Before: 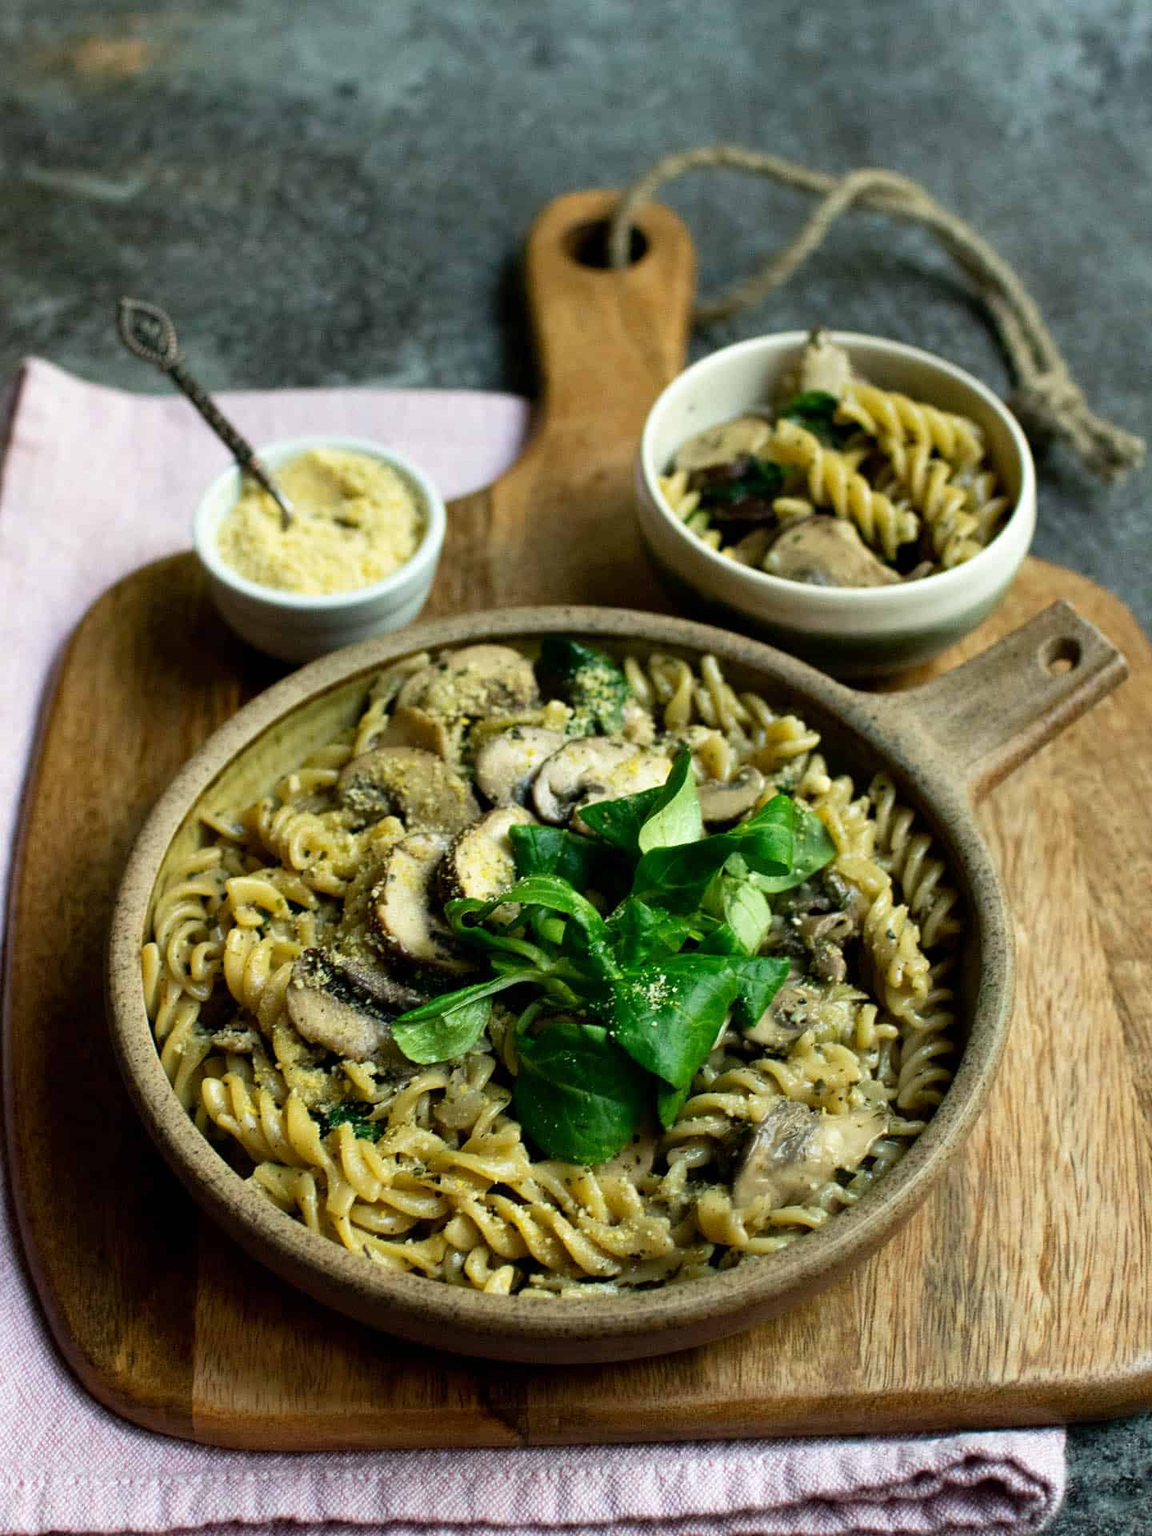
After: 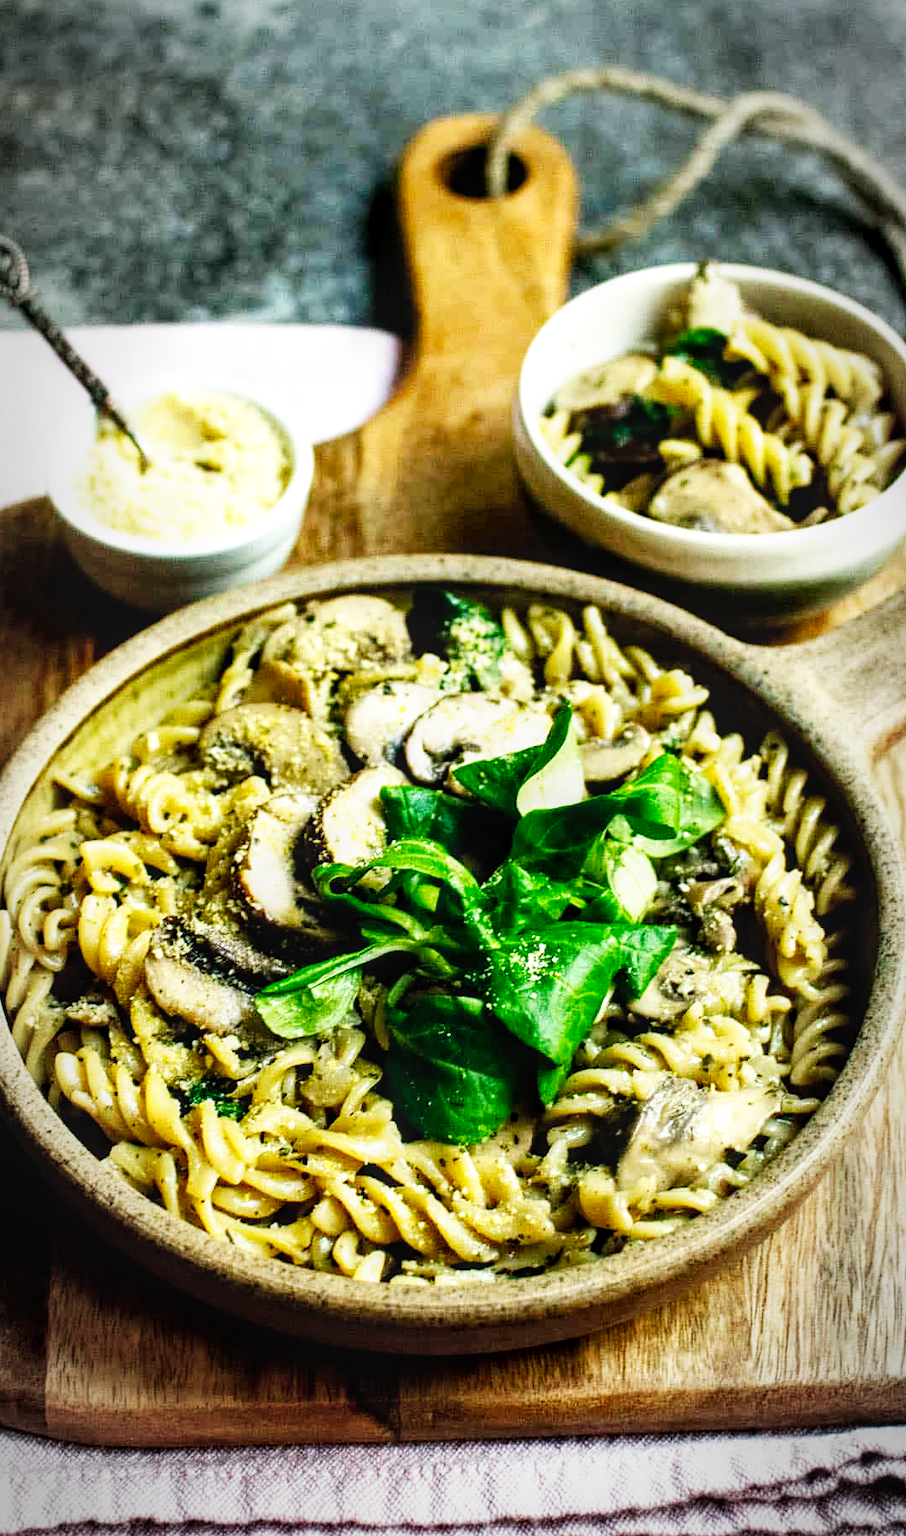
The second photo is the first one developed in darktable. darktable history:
vignetting: automatic ratio true
base curve: curves: ch0 [(0, 0) (0.007, 0.004) (0.027, 0.03) (0.046, 0.07) (0.207, 0.54) (0.442, 0.872) (0.673, 0.972) (1, 1)], preserve colors none
crop and rotate: left 12.991%, top 5.359%, right 12.557%
local contrast: detail 130%
